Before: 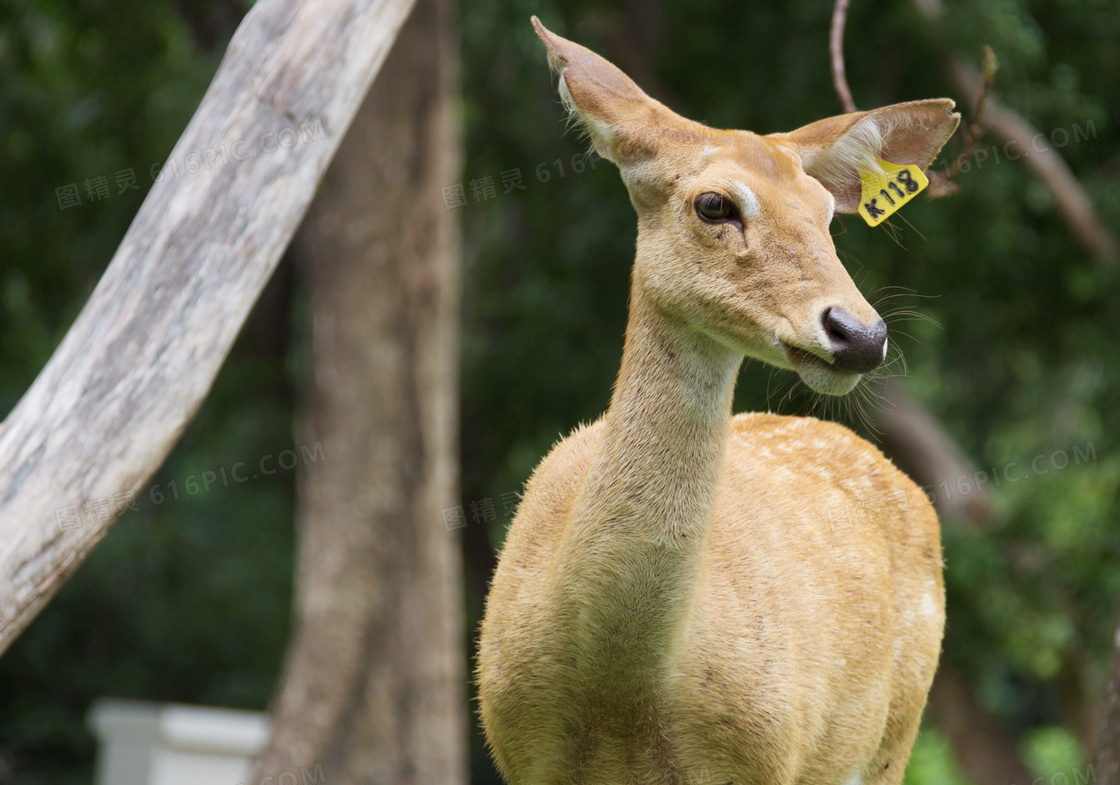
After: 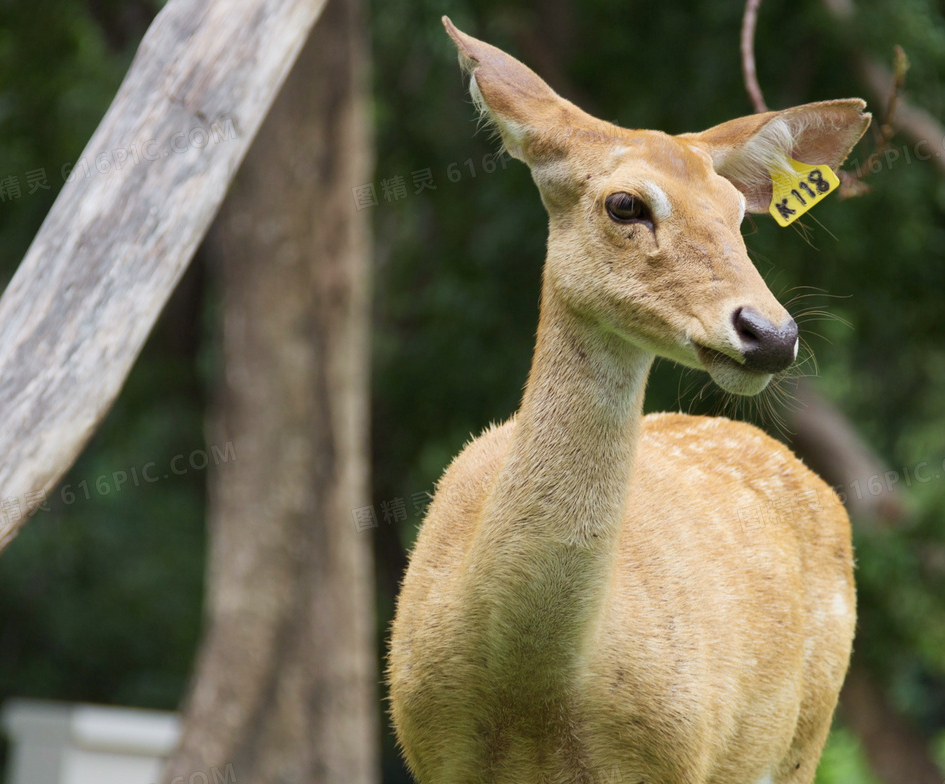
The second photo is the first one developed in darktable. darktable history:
crop: left 8.027%, right 7.515%
